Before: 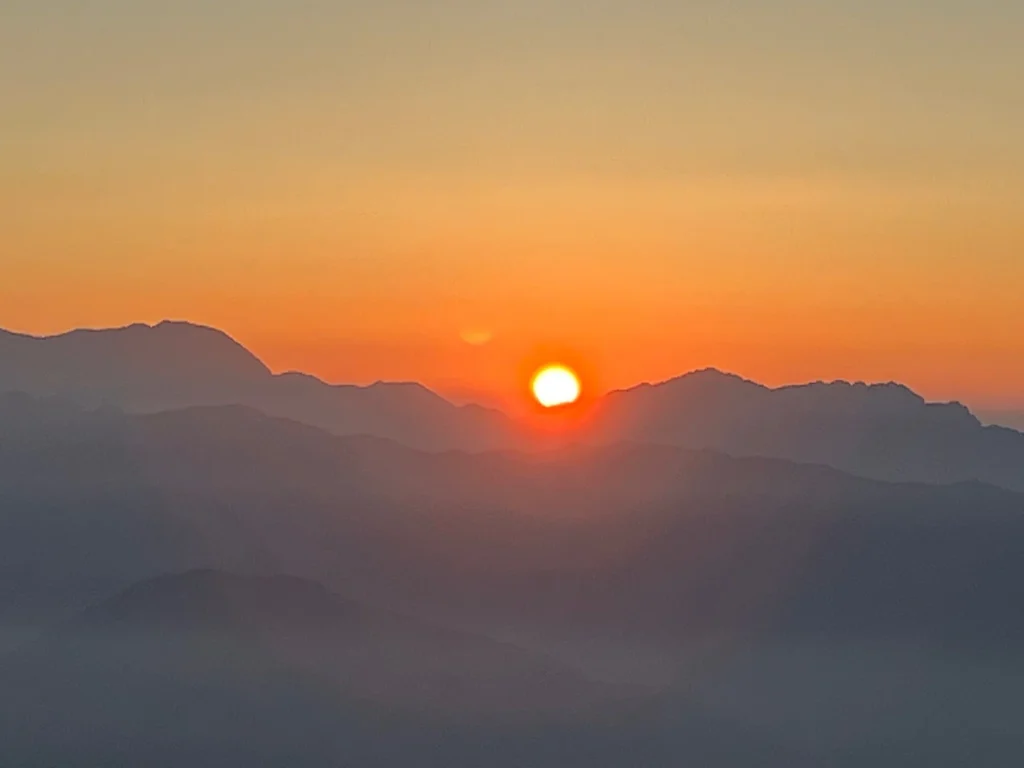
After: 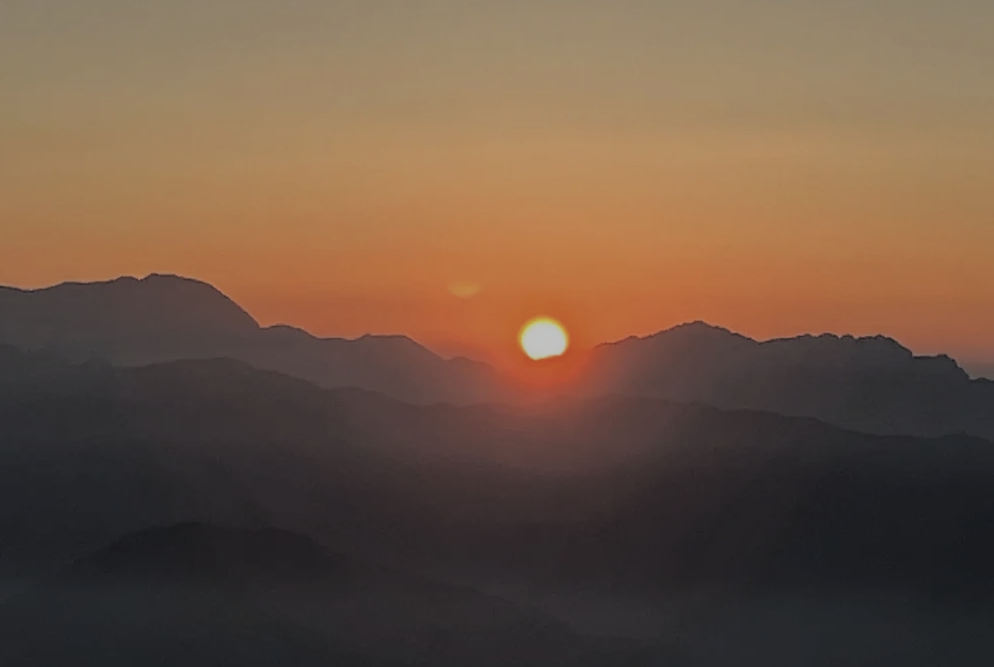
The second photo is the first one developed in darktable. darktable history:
exposure: black level correction -0.017, exposure -1.024 EV, compensate exposure bias true, compensate highlight preservation false
crop: left 1.189%, top 6.19%, right 1.702%, bottom 6.881%
tone equalizer: -8 EV -0.39 EV, -7 EV -0.417 EV, -6 EV -0.326 EV, -5 EV -0.223 EV, -3 EV 0.235 EV, -2 EV 0.332 EV, -1 EV 0.394 EV, +0 EV 0.442 EV
contrast brightness saturation: contrast 0.062, brightness -0.01, saturation -0.213
filmic rgb: black relative exposure -4.24 EV, white relative exposure 5.12 EV, threshold 3.02 EV, hardness 2.07, contrast 1.161, enable highlight reconstruction true
